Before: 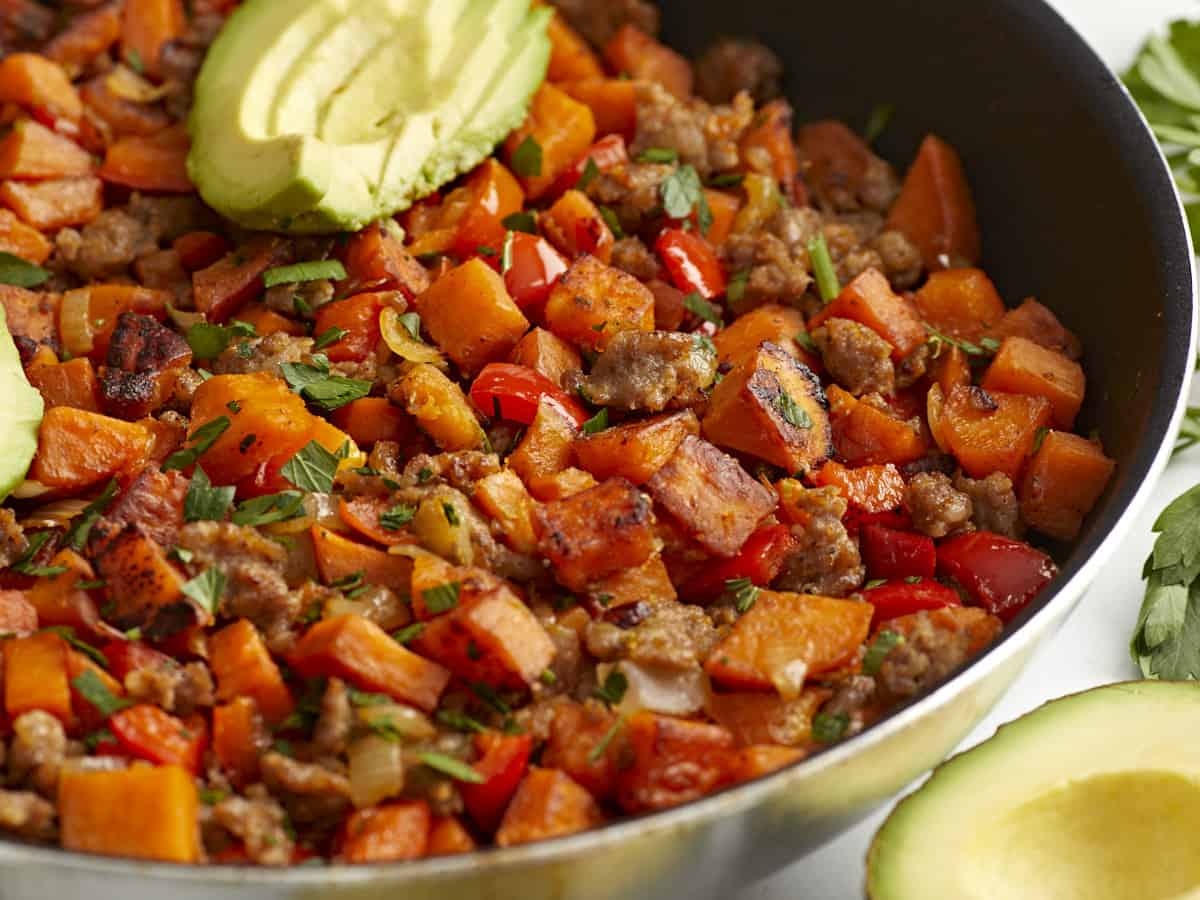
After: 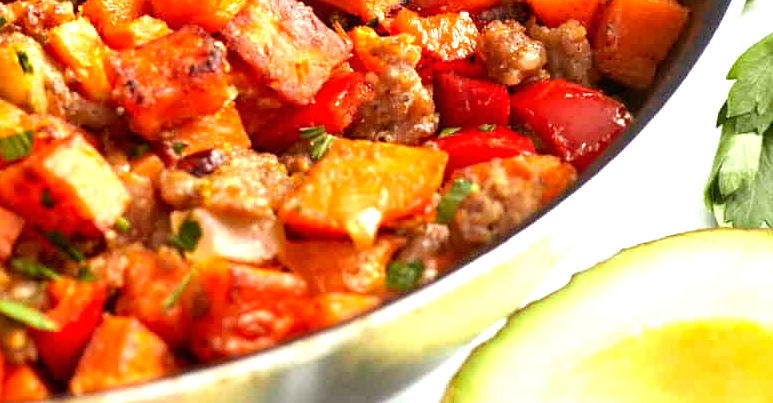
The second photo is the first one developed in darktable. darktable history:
crop and rotate: left 35.509%, top 50.238%, bottom 4.934%
exposure: black level correction 0, exposure 1.2 EV, compensate highlight preservation false
white balance: red 0.978, blue 0.999
